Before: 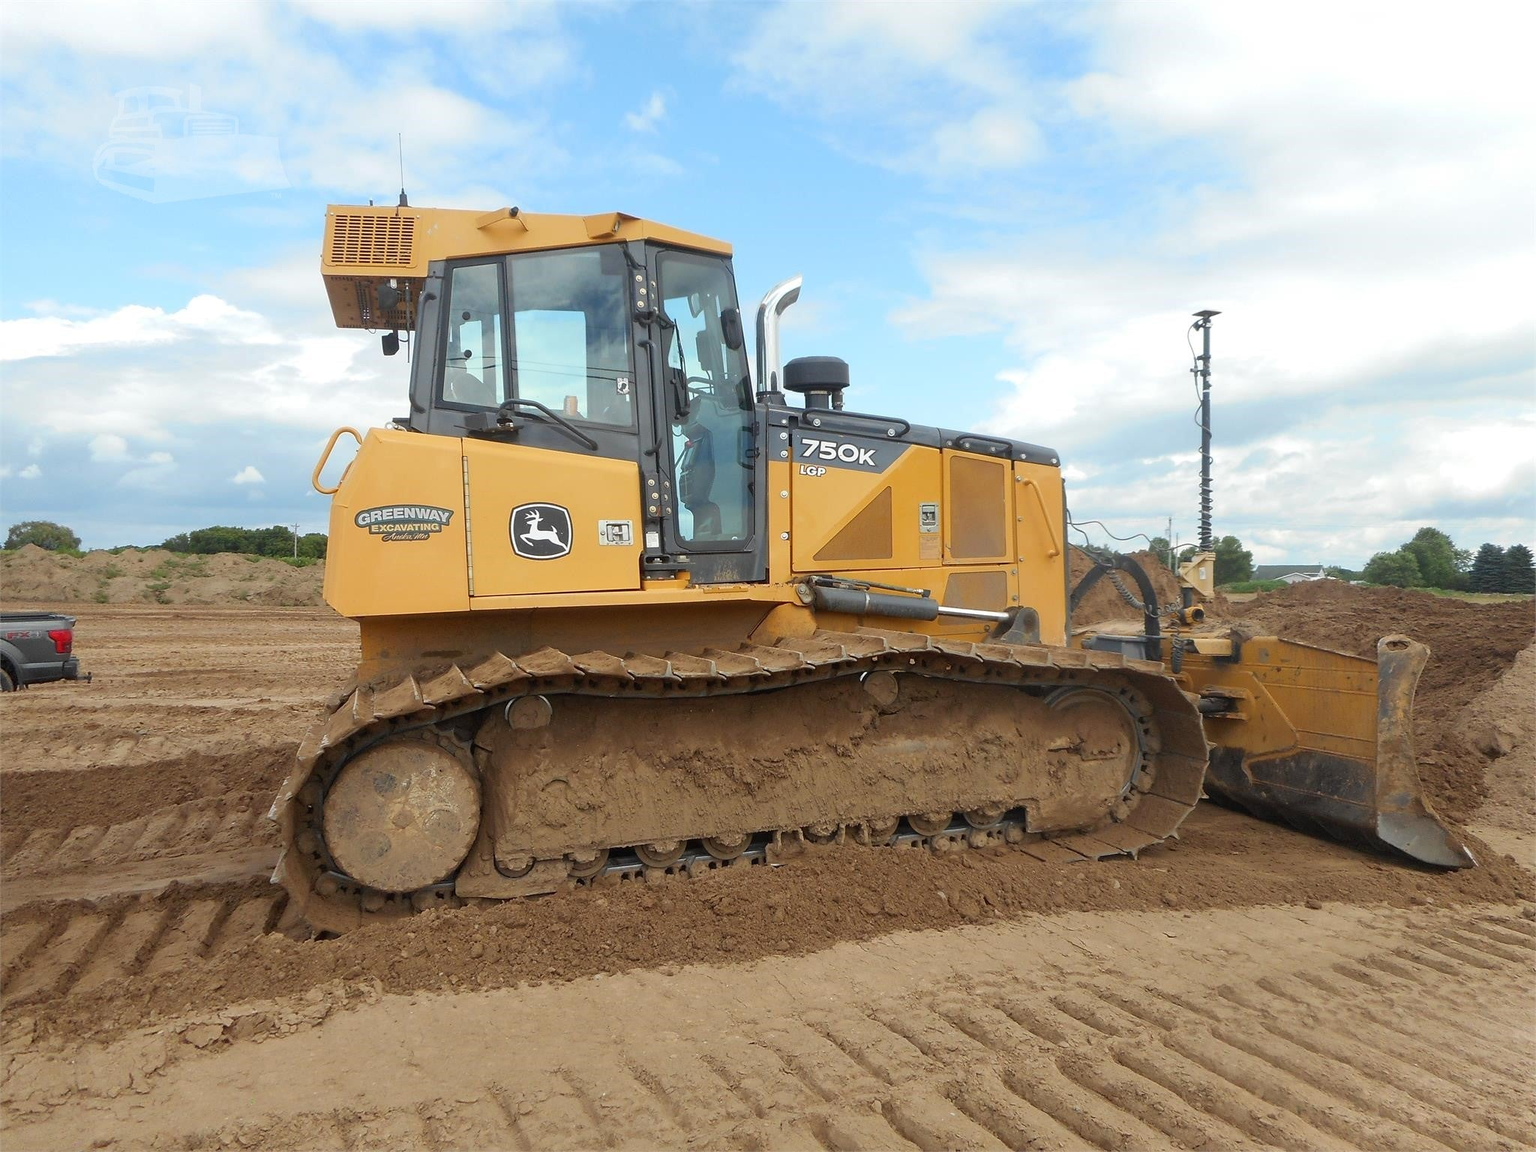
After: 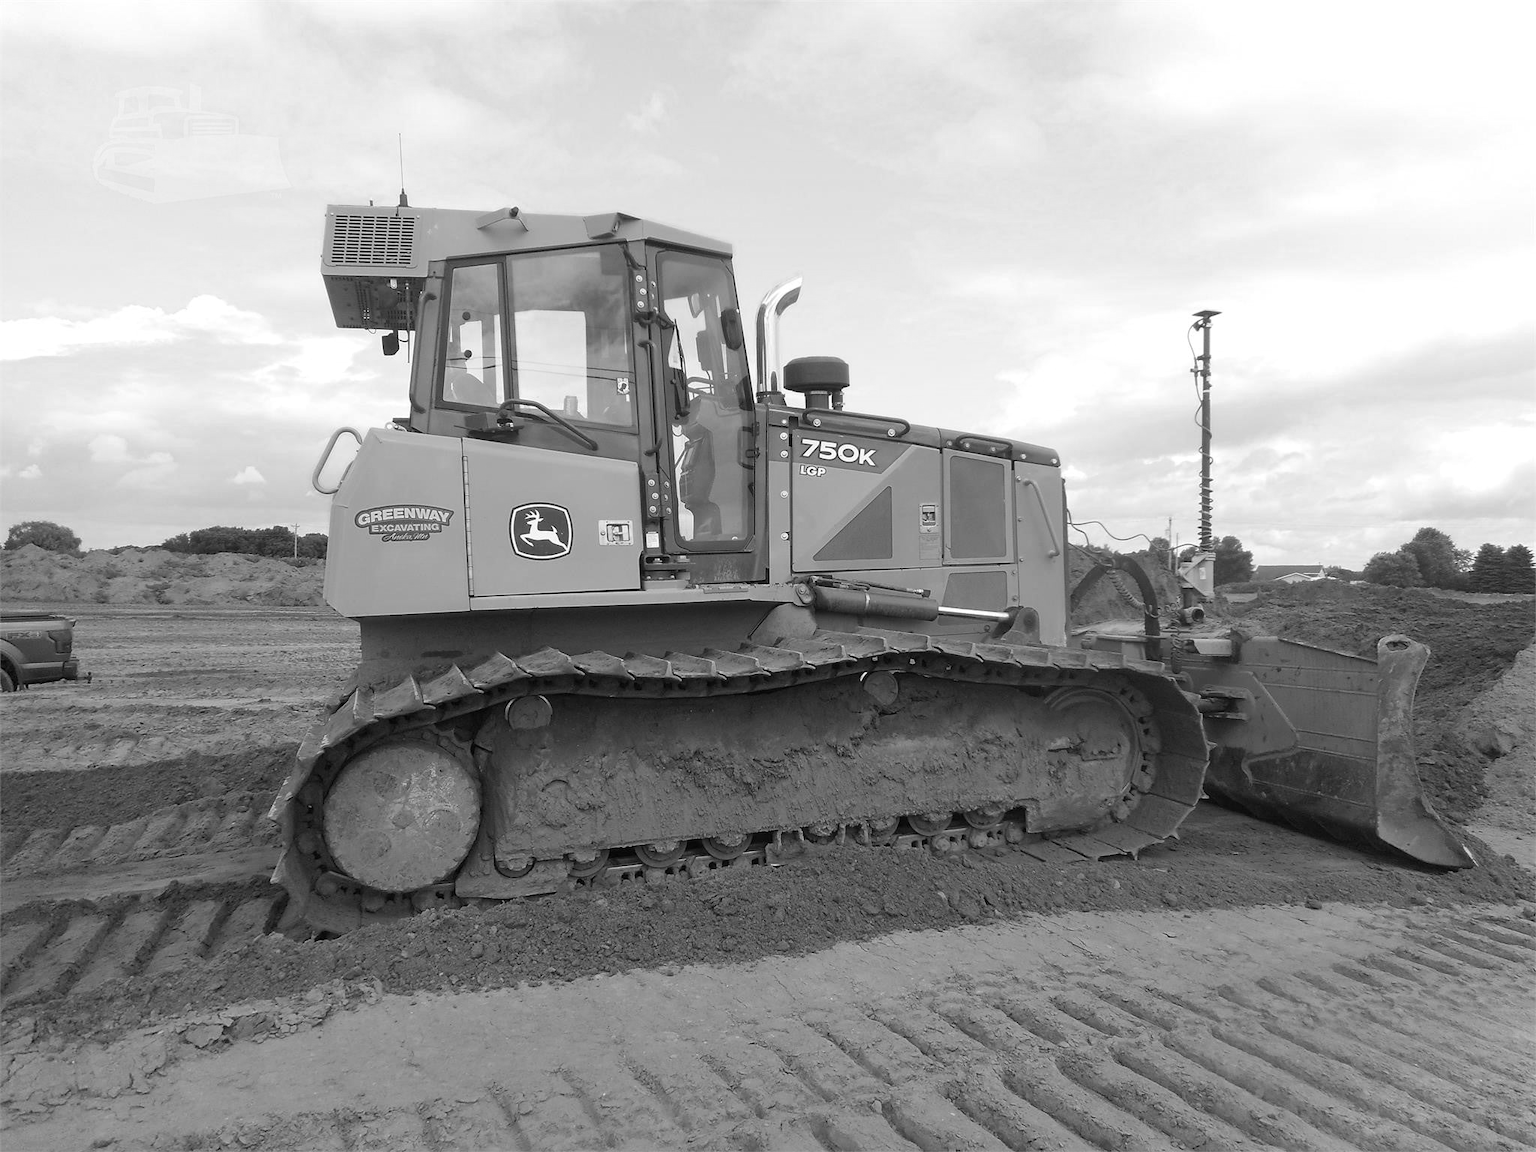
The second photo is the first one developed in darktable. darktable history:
color calibration: output gray [0.22, 0.42, 0.37, 0], x 0.37, y 0.382, temperature 4306.17 K
